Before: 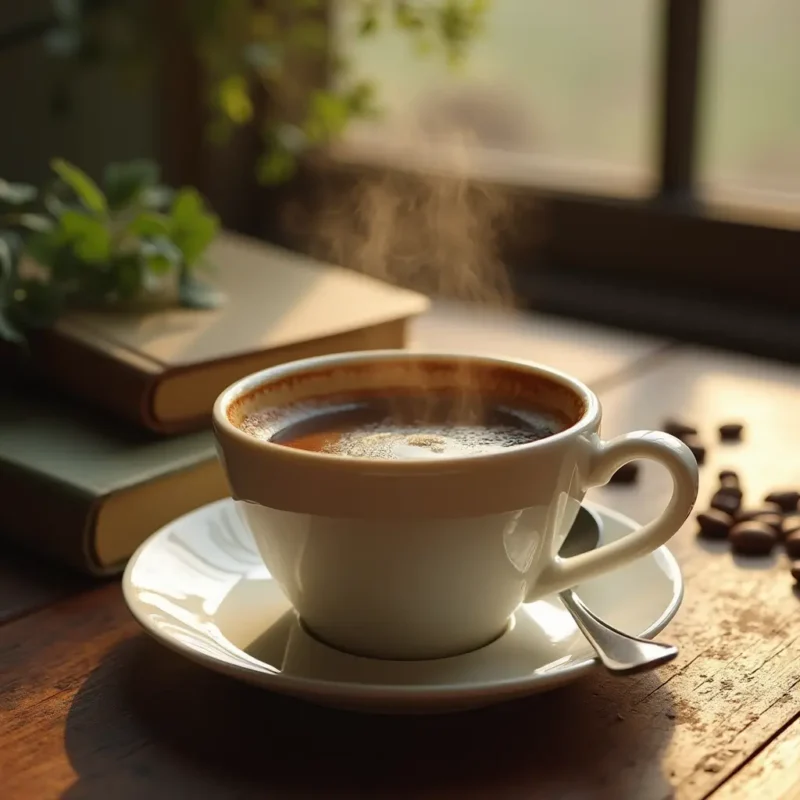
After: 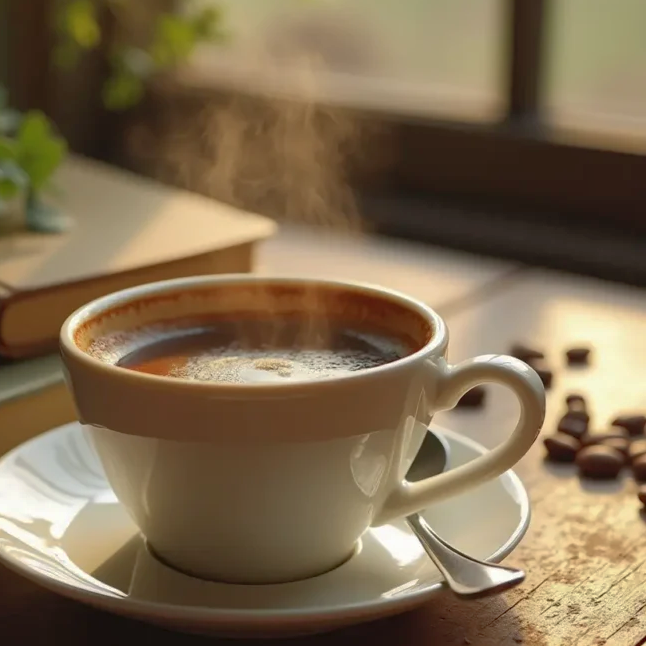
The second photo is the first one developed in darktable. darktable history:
crop: left 19.159%, top 9.58%, bottom 9.58%
shadows and highlights: on, module defaults
